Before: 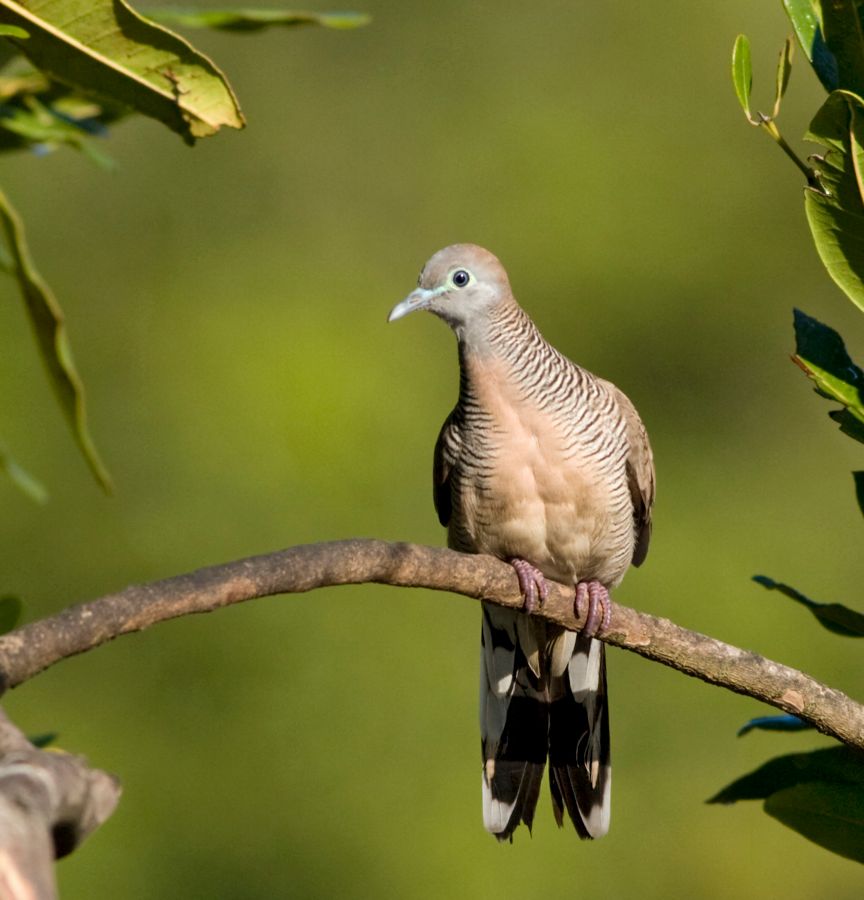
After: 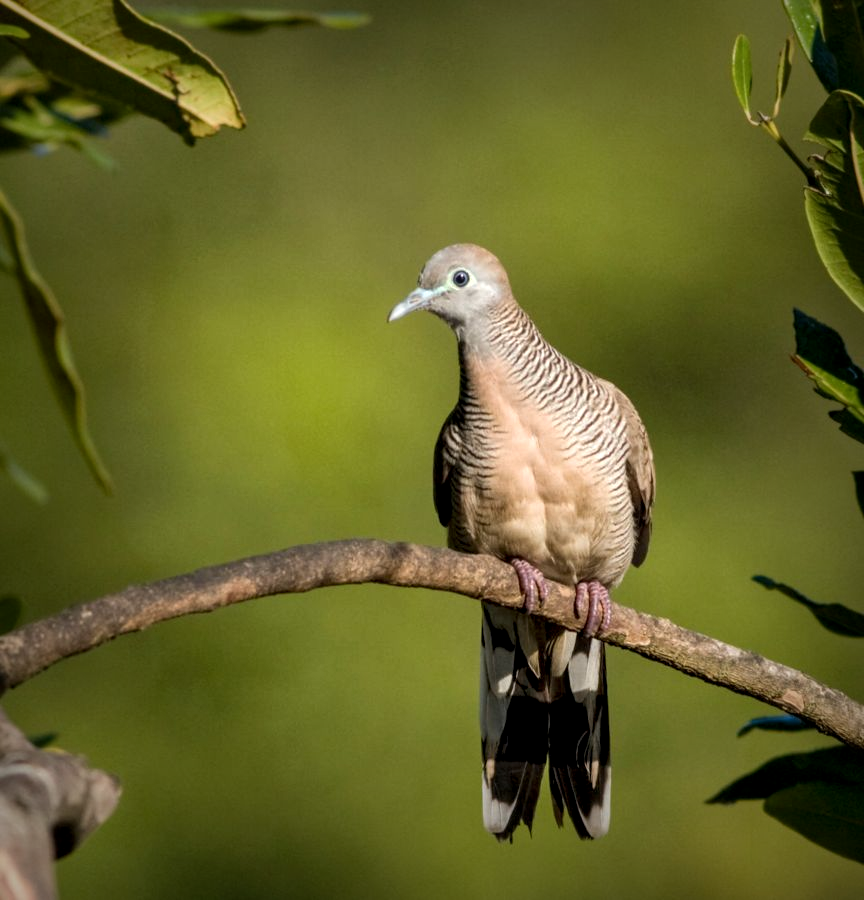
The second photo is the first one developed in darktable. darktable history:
local contrast: detail 130%
vignetting: fall-off start 53.2%, brightness -0.594, saturation 0, automatic ratio true, width/height ratio 1.313, shape 0.22, unbound false
